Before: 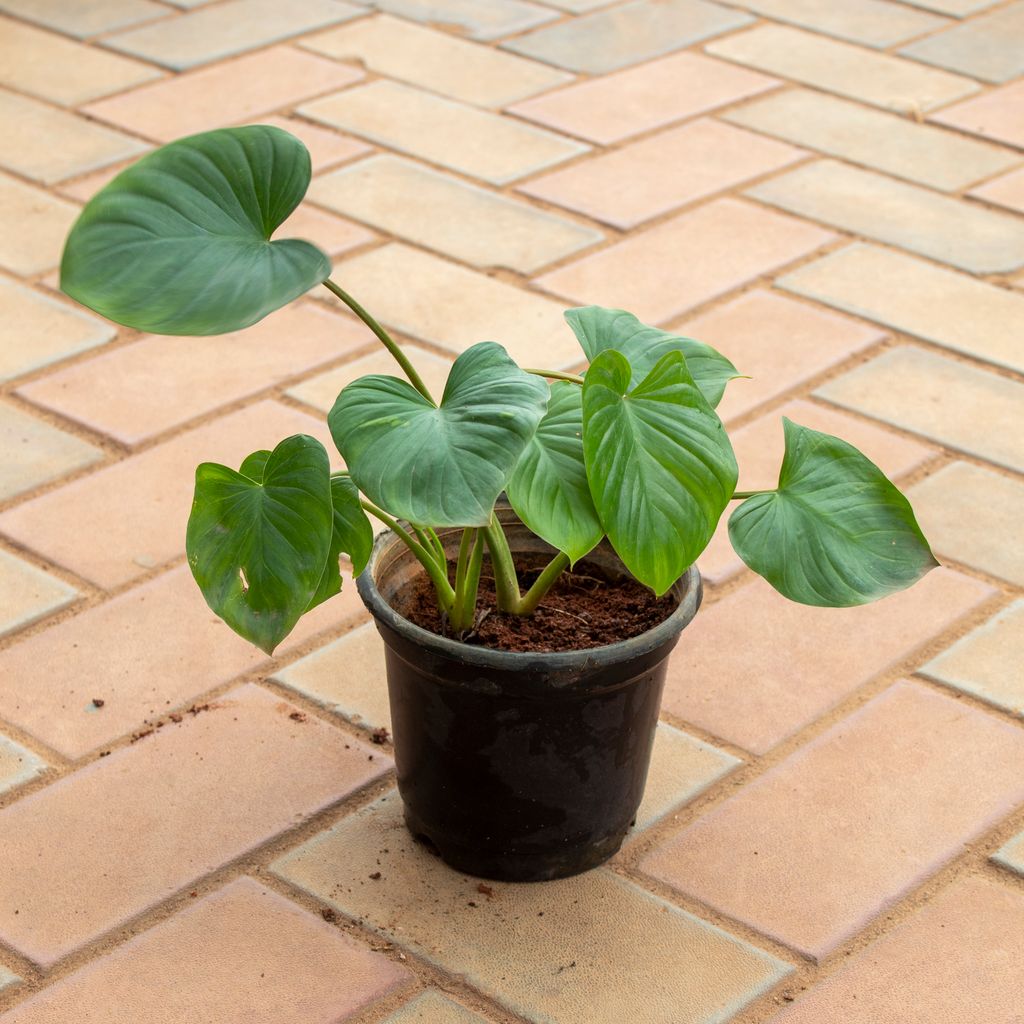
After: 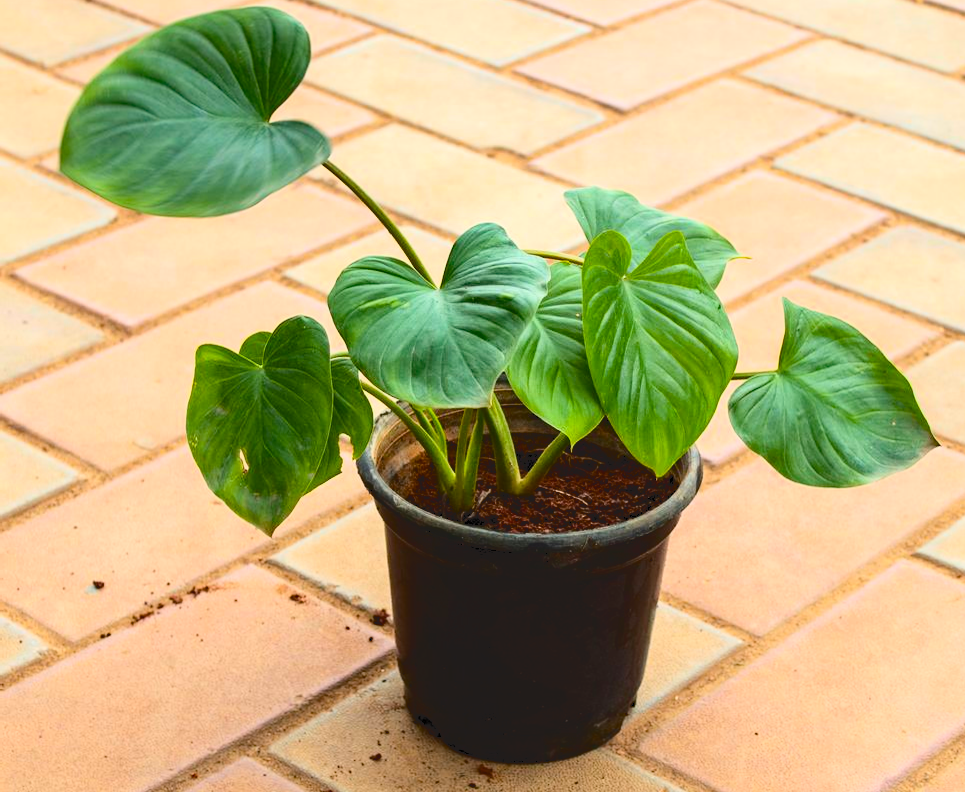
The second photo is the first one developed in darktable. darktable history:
tone curve: curves: ch0 [(0, 0) (0.003, 0.108) (0.011, 0.108) (0.025, 0.108) (0.044, 0.113) (0.069, 0.113) (0.1, 0.121) (0.136, 0.136) (0.177, 0.16) (0.224, 0.192) (0.277, 0.246) (0.335, 0.324) (0.399, 0.419) (0.468, 0.518) (0.543, 0.622) (0.623, 0.721) (0.709, 0.815) (0.801, 0.893) (0.898, 0.949) (1, 1)], color space Lab, independent channels, preserve colors none
color balance rgb: perceptual saturation grading › global saturation 25.025%, global vibrance 20%
crop and rotate: angle 0.087°, top 11.653%, right 5.581%, bottom 10.819%
haze removal: compatibility mode true, adaptive false
